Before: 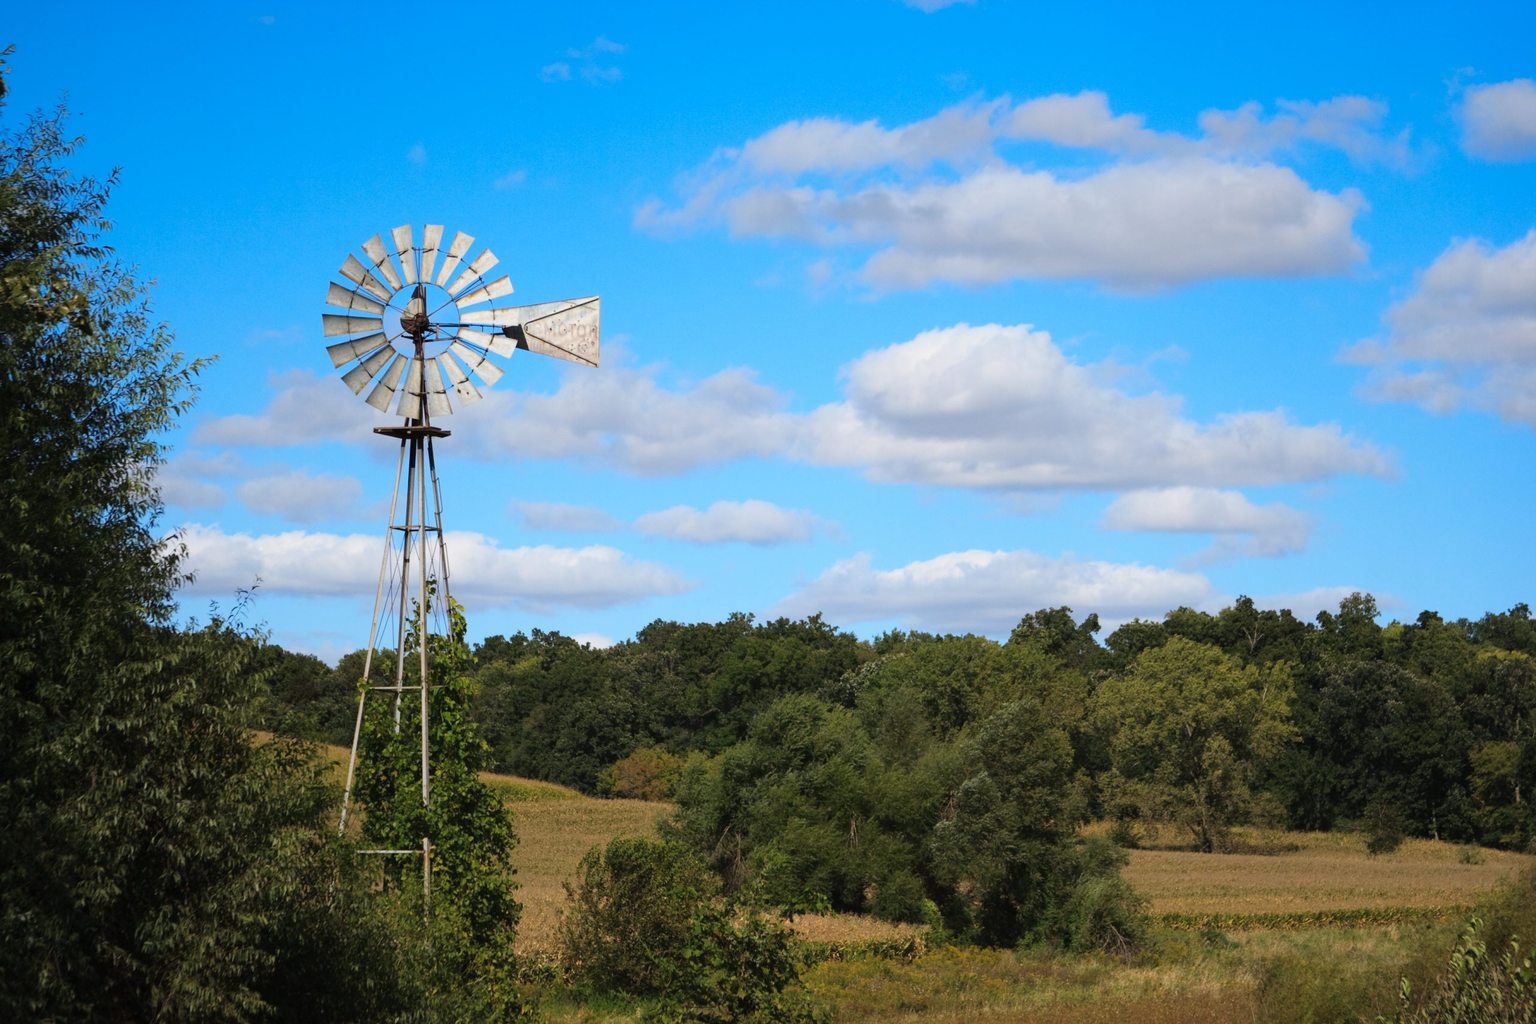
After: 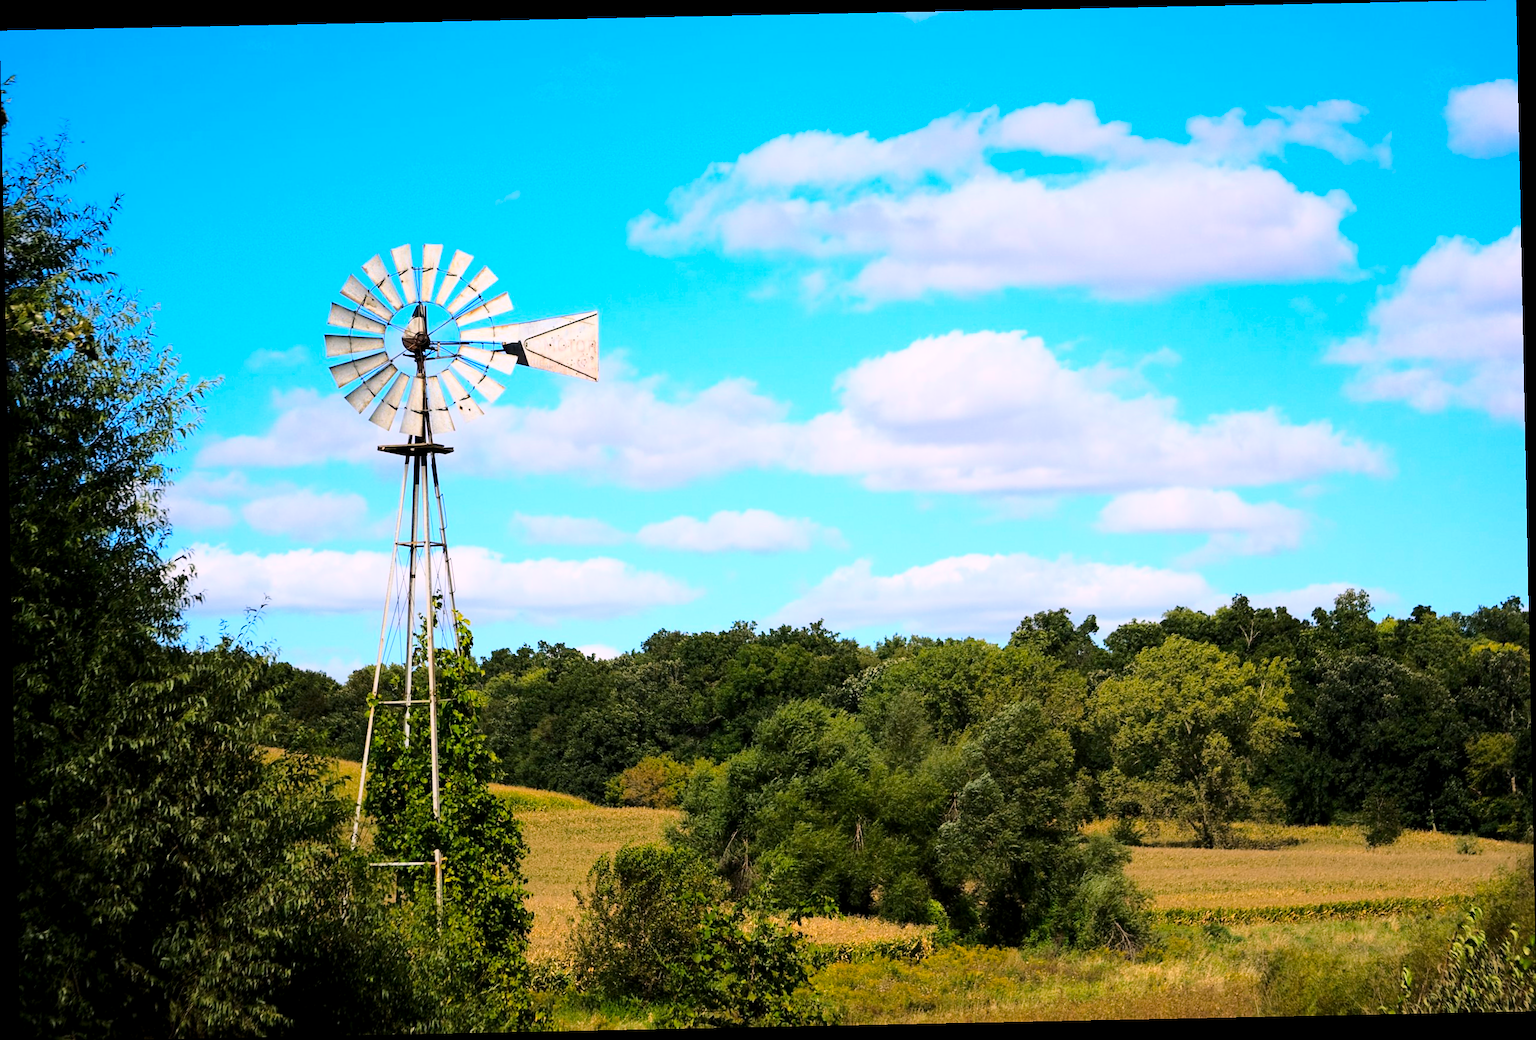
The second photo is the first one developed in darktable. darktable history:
rotate and perspective: rotation -1.17°, automatic cropping off
color balance rgb: shadows lift › chroma 2%, shadows lift › hue 217.2°, power › chroma 0.25%, power › hue 60°, highlights gain › chroma 1.5%, highlights gain › hue 309.6°, global offset › luminance -0.5%, perceptual saturation grading › global saturation 15%, global vibrance 20%
base curve: curves: ch0 [(0, 0) (0.028, 0.03) (0.121, 0.232) (0.46, 0.748) (0.859, 0.968) (1, 1)]
sharpen: radius 1
